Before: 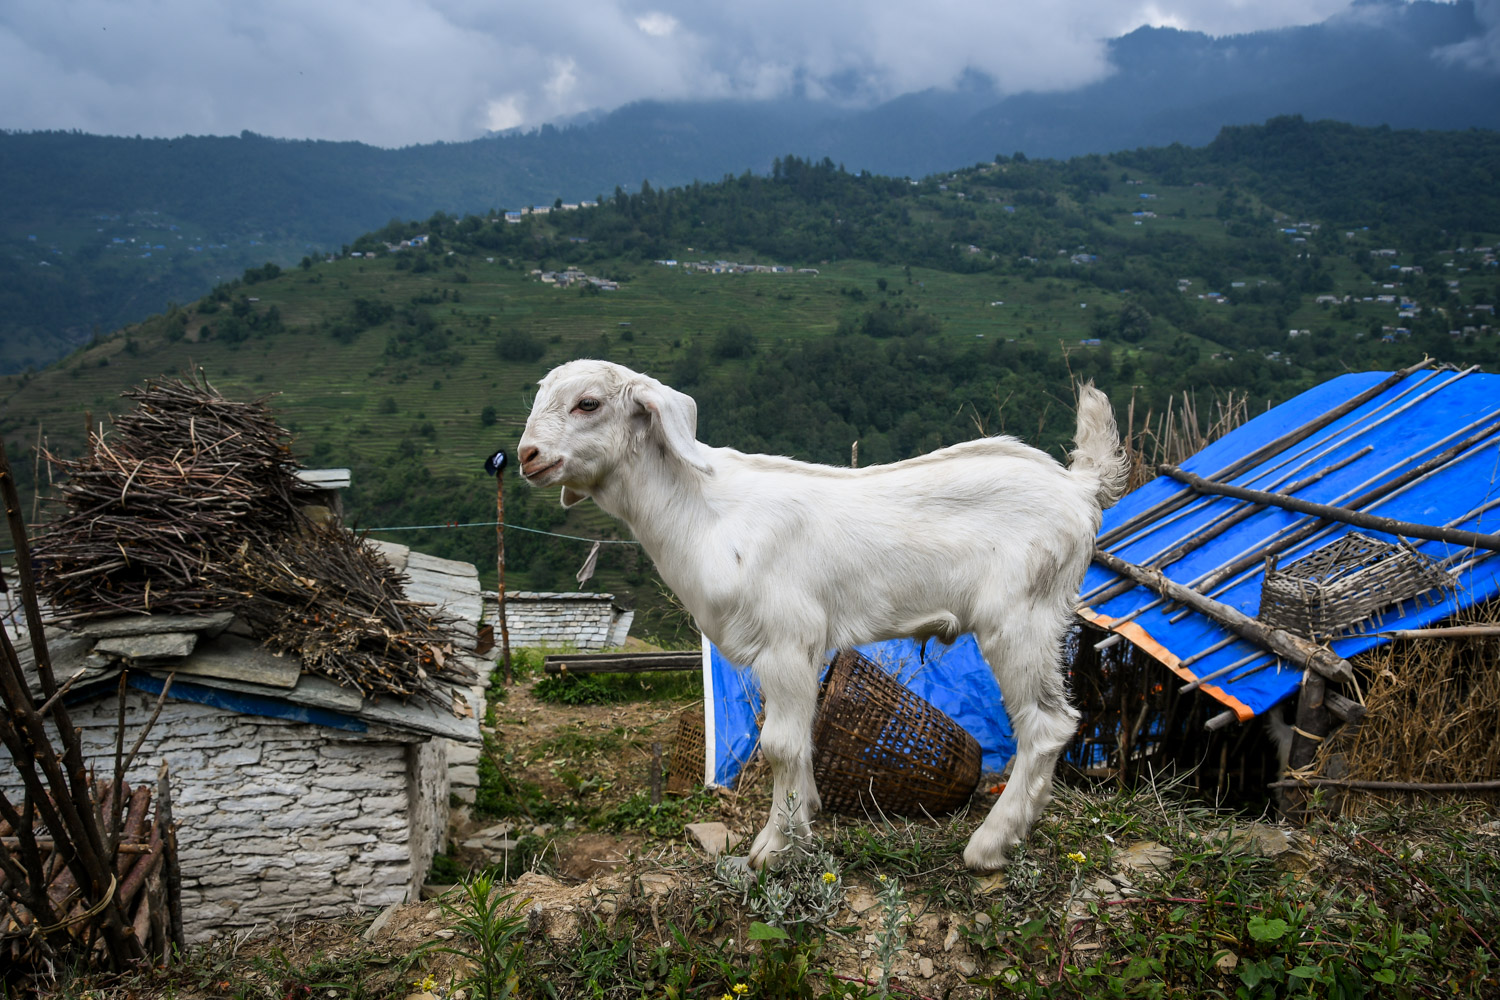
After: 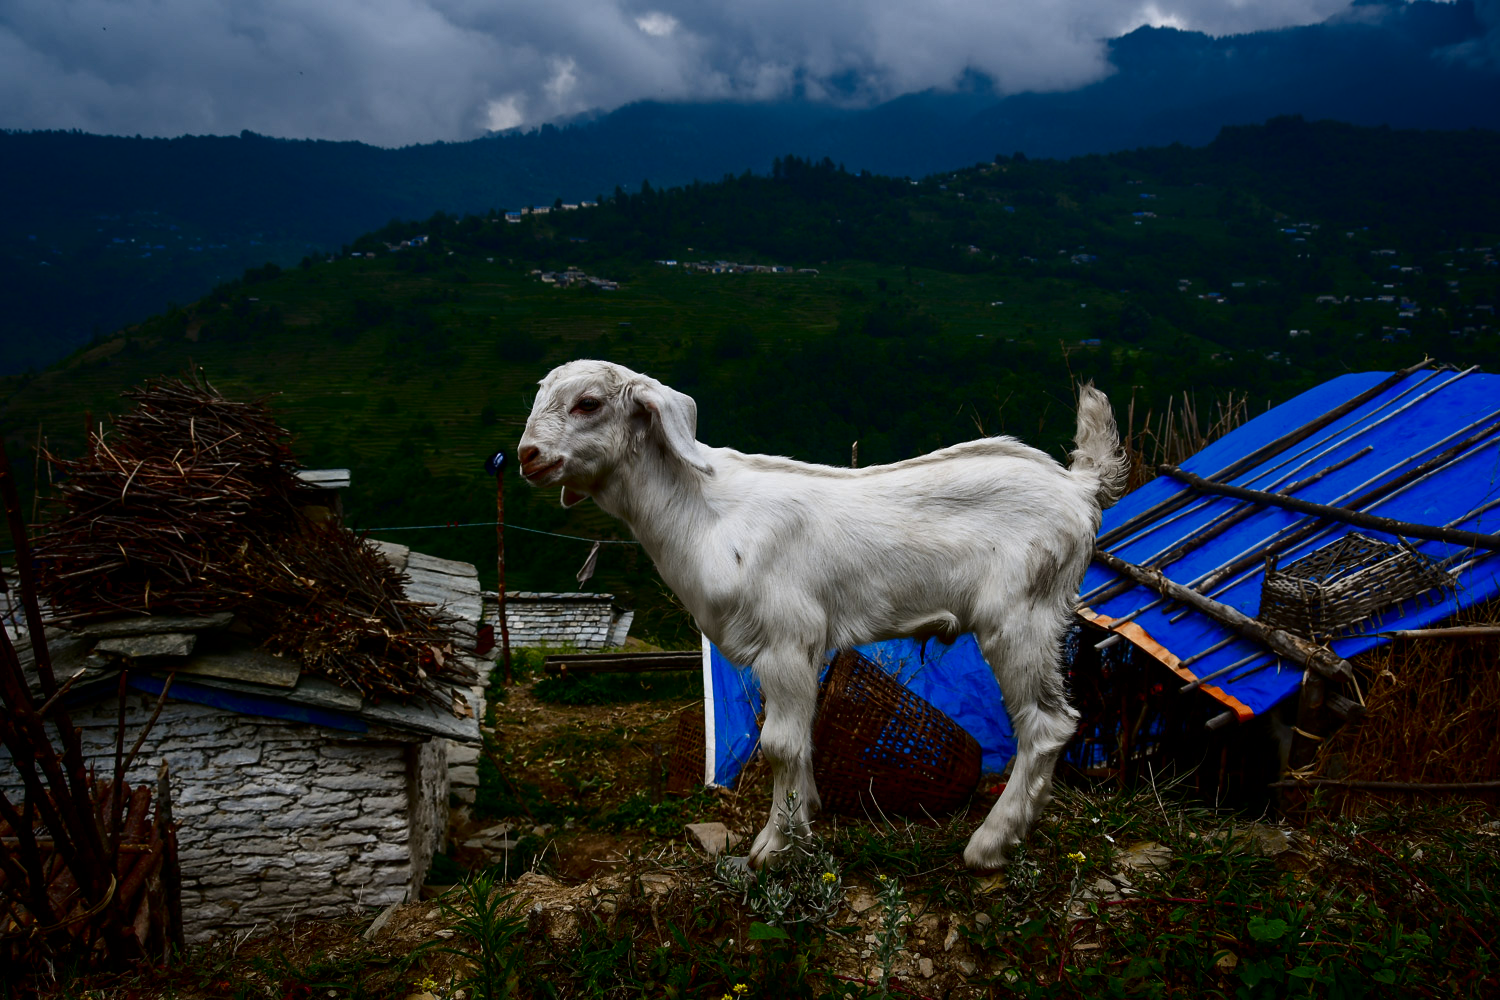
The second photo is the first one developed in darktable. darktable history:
contrast brightness saturation: contrast 0.088, brightness -0.598, saturation 0.165
